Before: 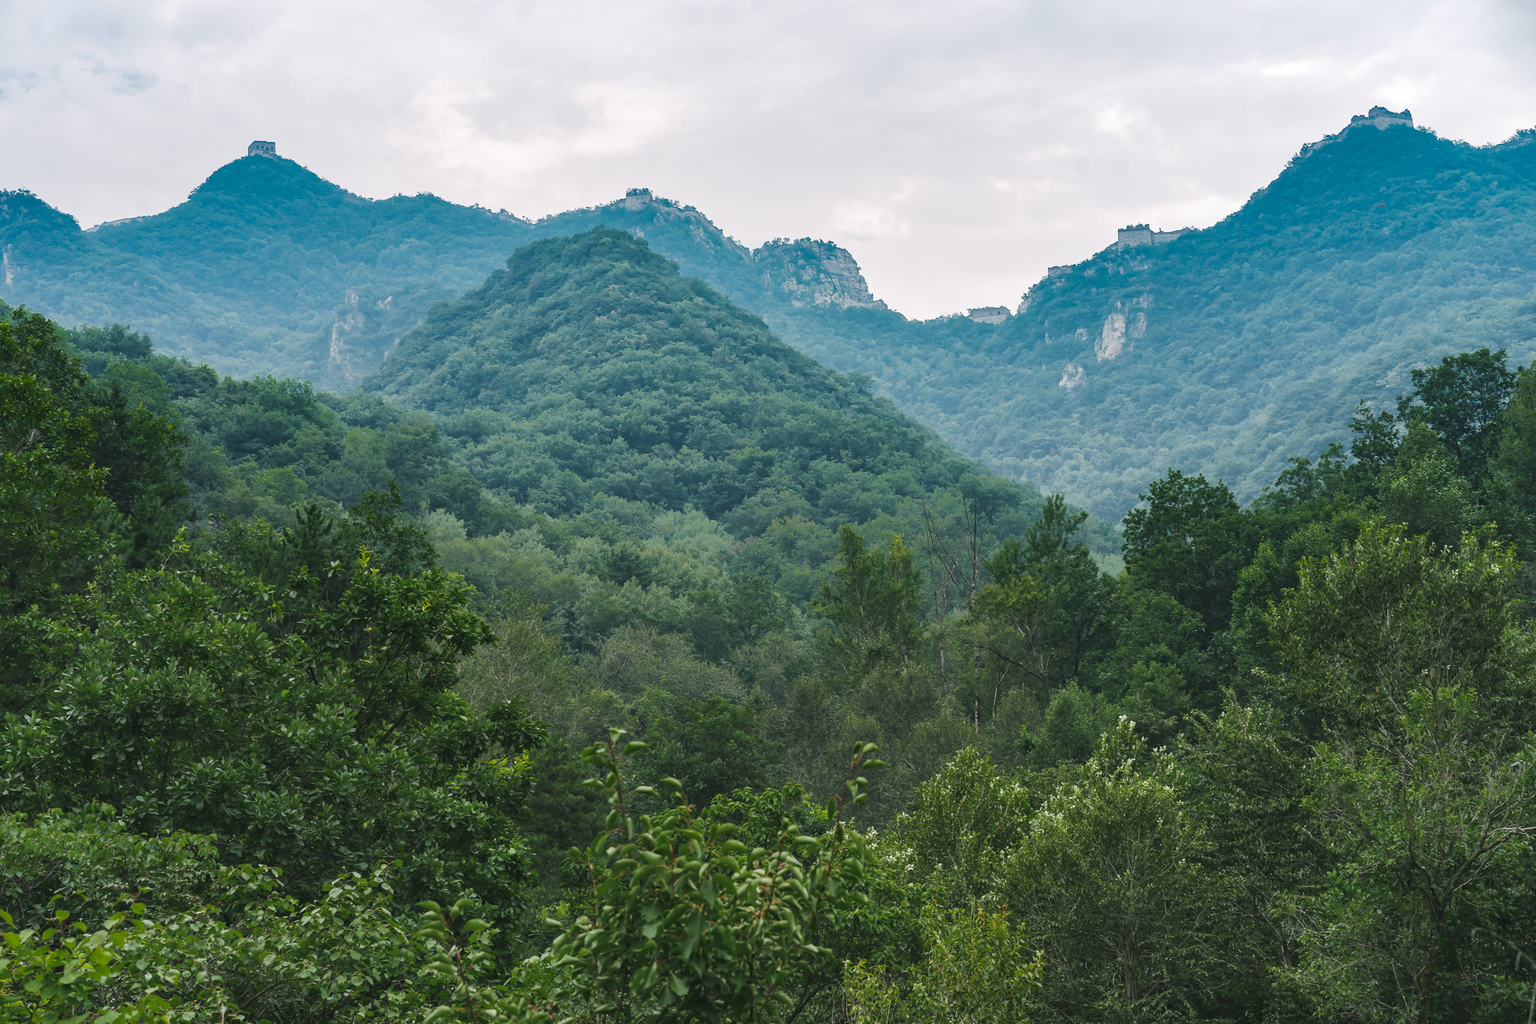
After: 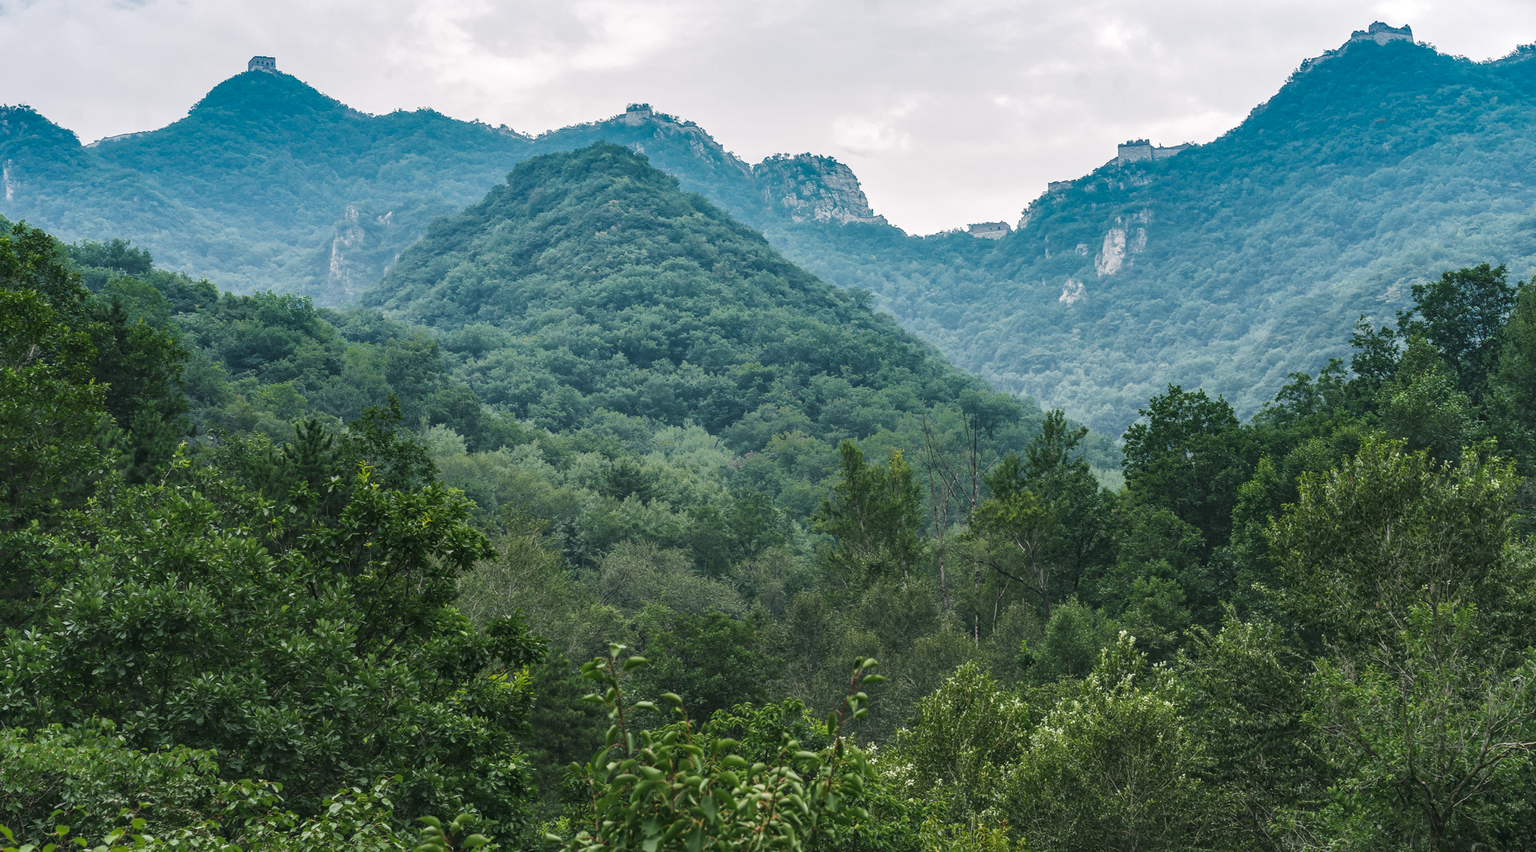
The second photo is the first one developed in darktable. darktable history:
local contrast: shadows 45%
crop and rotate: top 8.333%, bottom 8.333%
